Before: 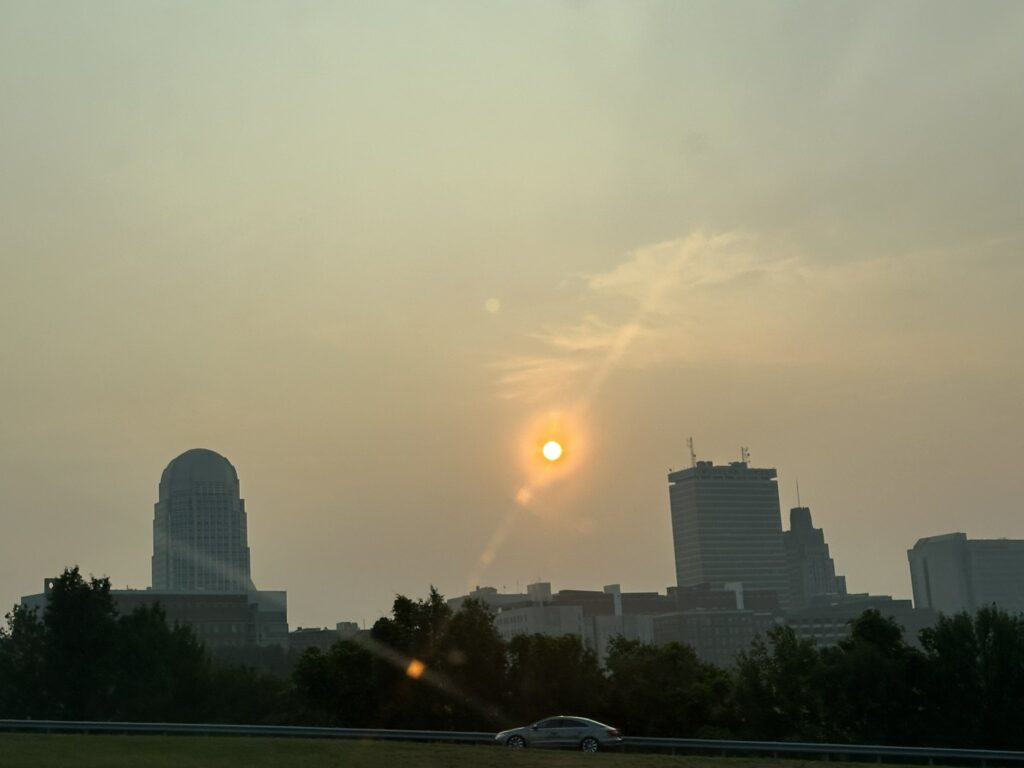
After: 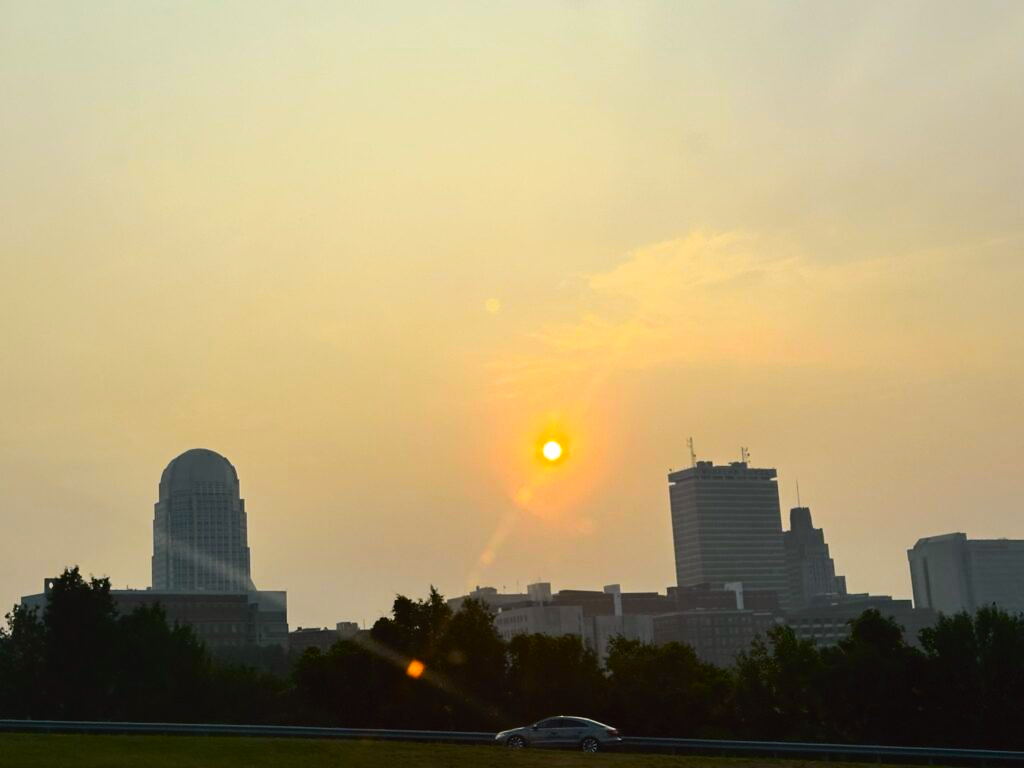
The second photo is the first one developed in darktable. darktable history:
tone curve: curves: ch0 [(0, 0.023) (0.103, 0.087) (0.295, 0.297) (0.445, 0.531) (0.553, 0.665) (0.735, 0.843) (0.994, 1)]; ch1 [(0, 0) (0.414, 0.395) (0.447, 0.447) (0.485, 0.5) (0.512, 0.524) (0.542, 0.581) (0.581, 0.632) (0.646, 0.715) (1, 1)]; ch2 [(0, 0) (0.369, 0.388) (0.449, 0.431) (0.478, 0.471) (0.516, 0.517) (0.579, 0.624) (0.674, 0.775) (1, 1)], color space Lab, independent channels, preserve colors none
